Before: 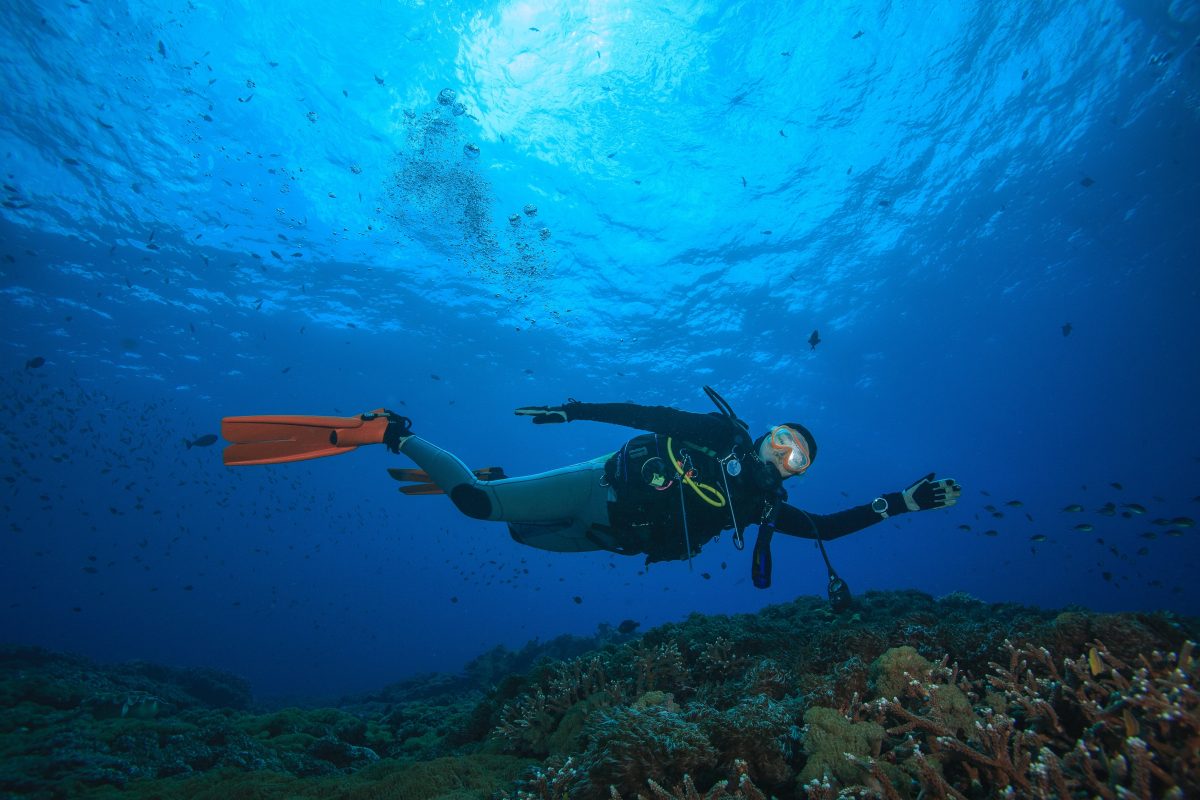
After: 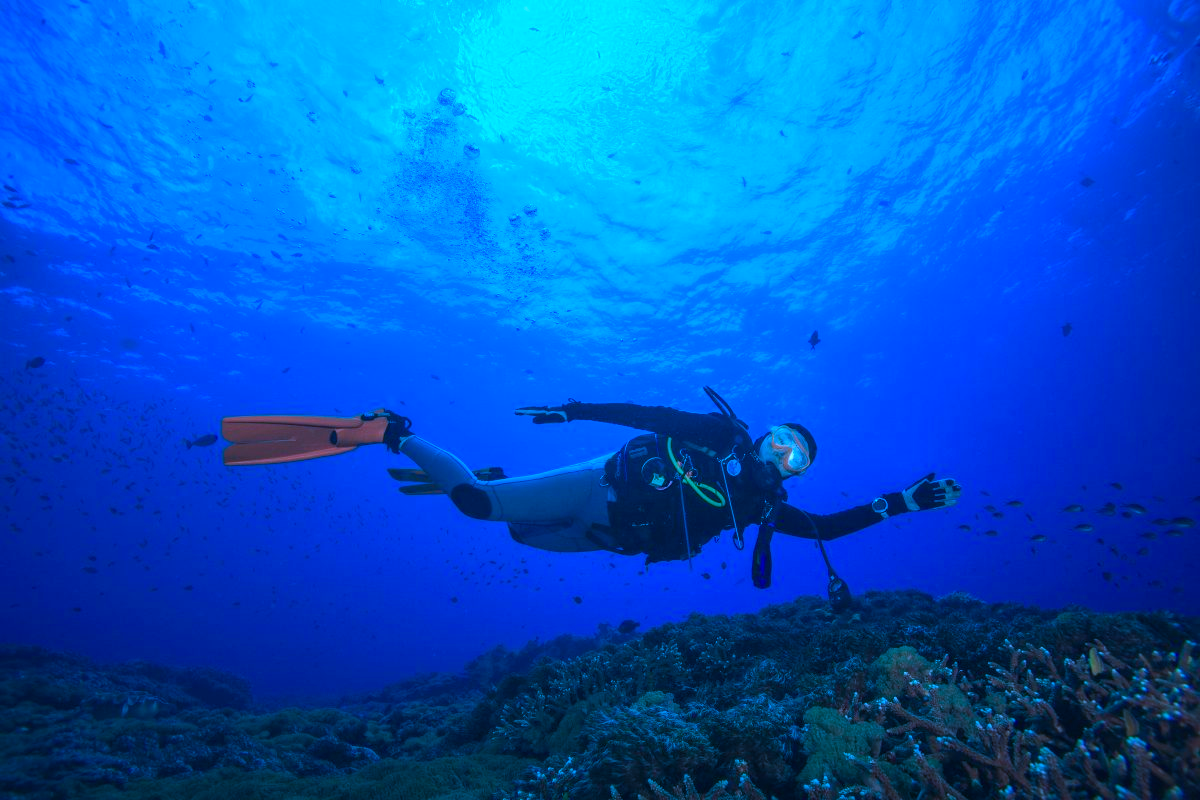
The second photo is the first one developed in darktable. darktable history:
tone equalizer: on, module defaults
color calibration: illuminant as shot in camera, x 0.464, y 0.419, temperature 2673.71 K
